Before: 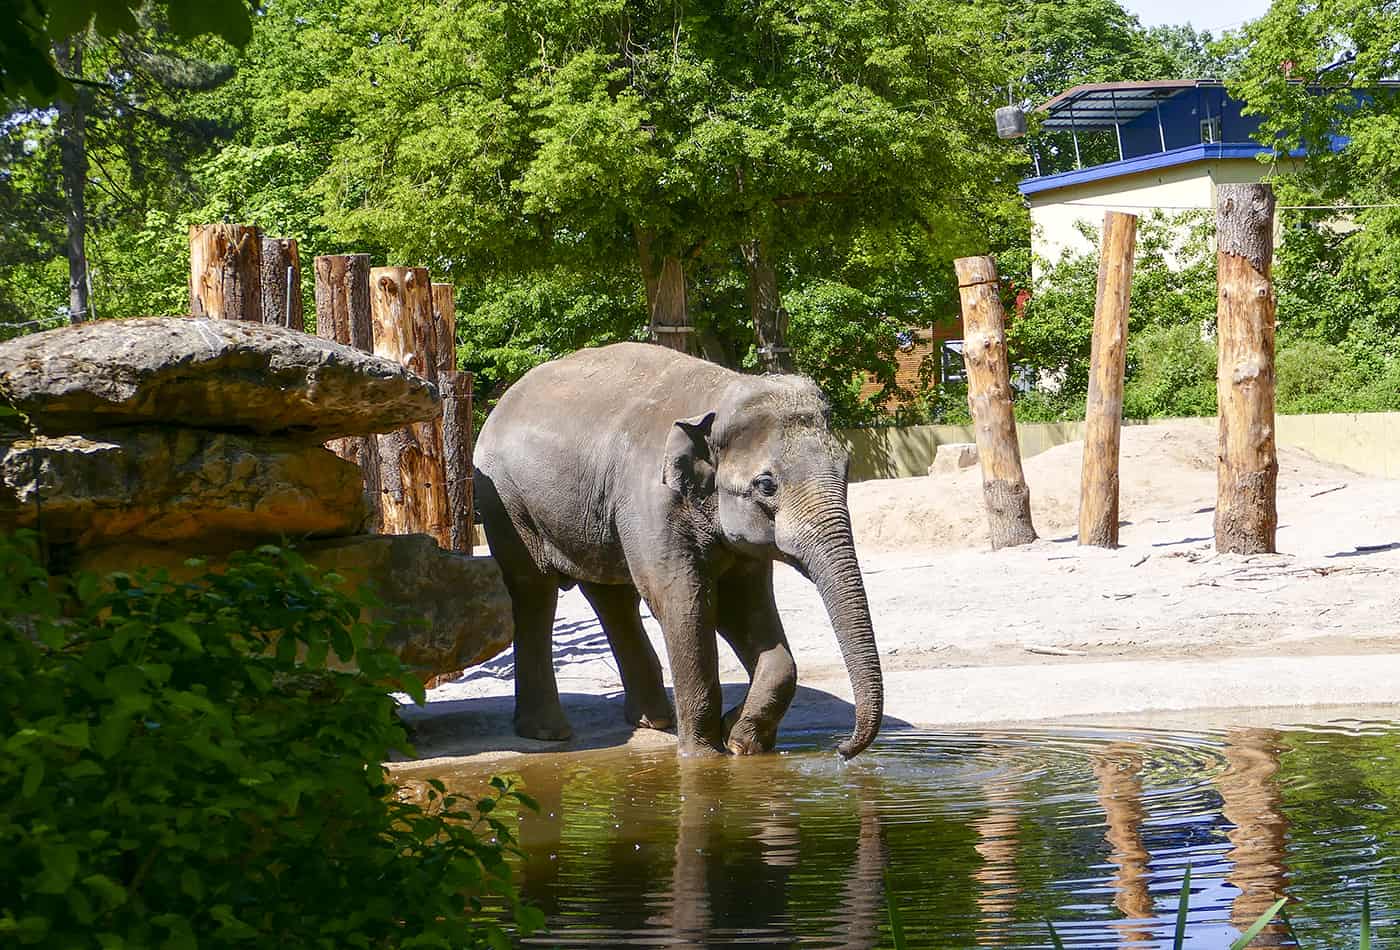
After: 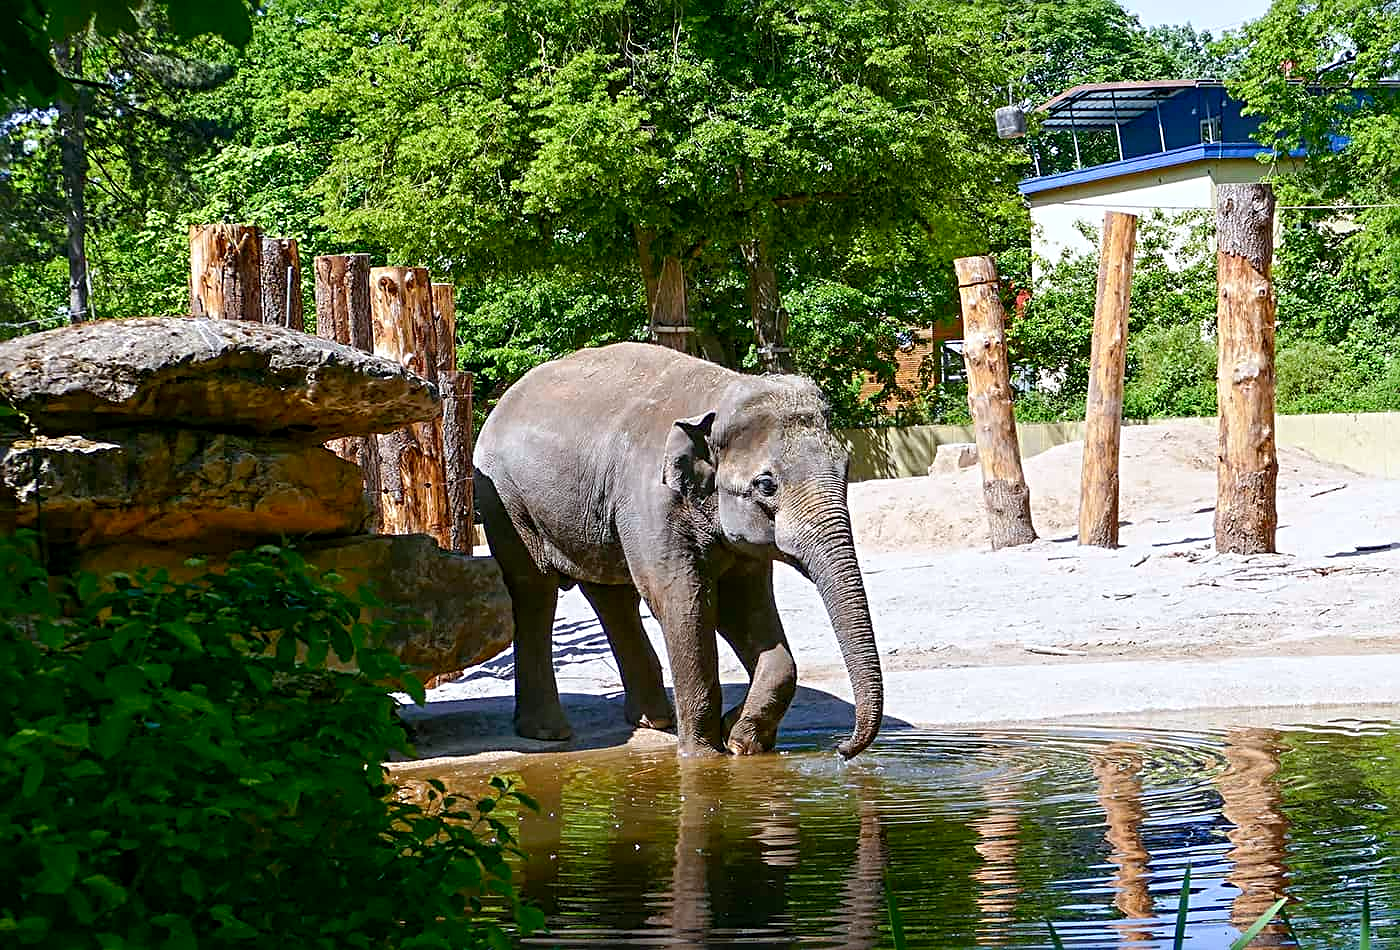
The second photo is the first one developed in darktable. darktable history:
sharpen: radius 4
white balance: red 0.974, blue 1.044
